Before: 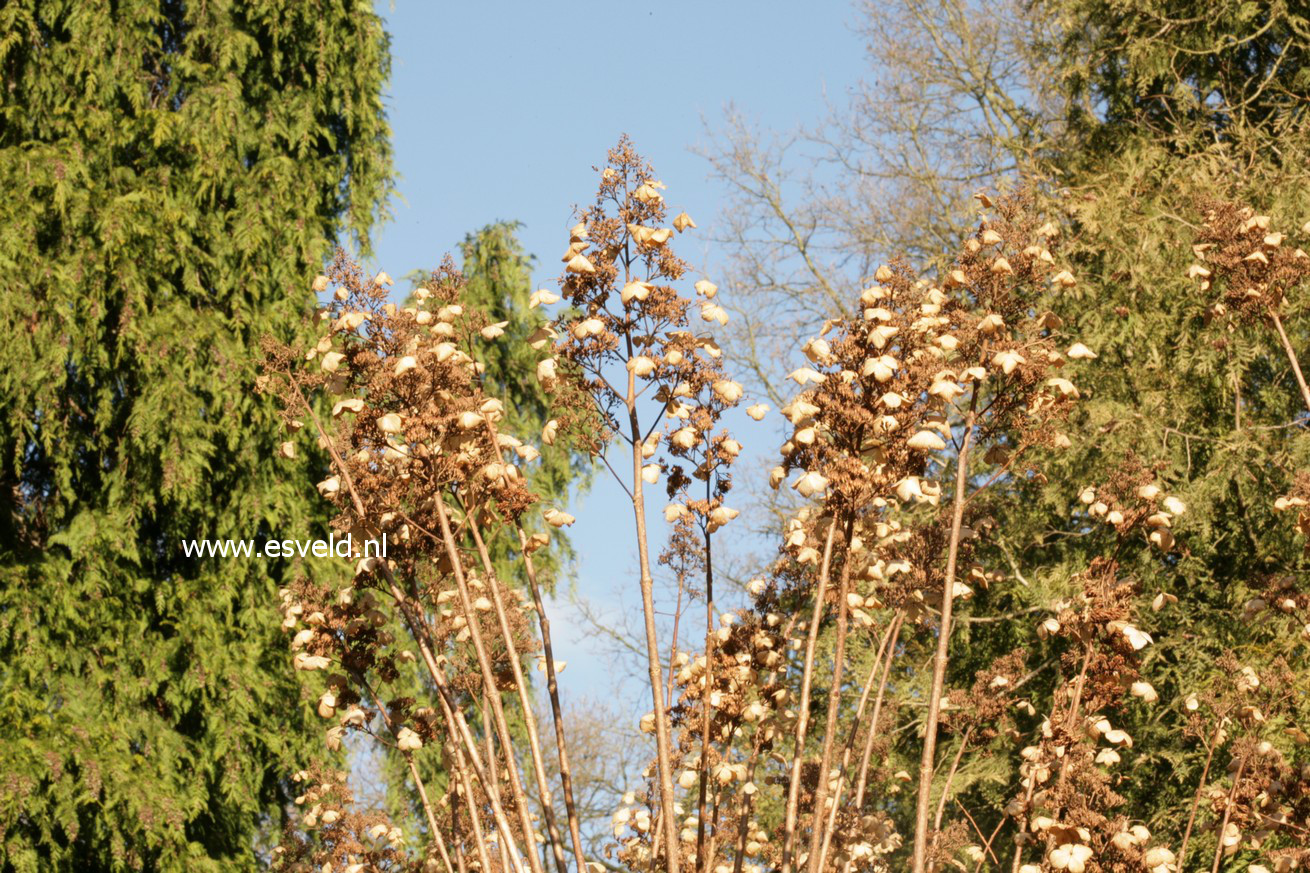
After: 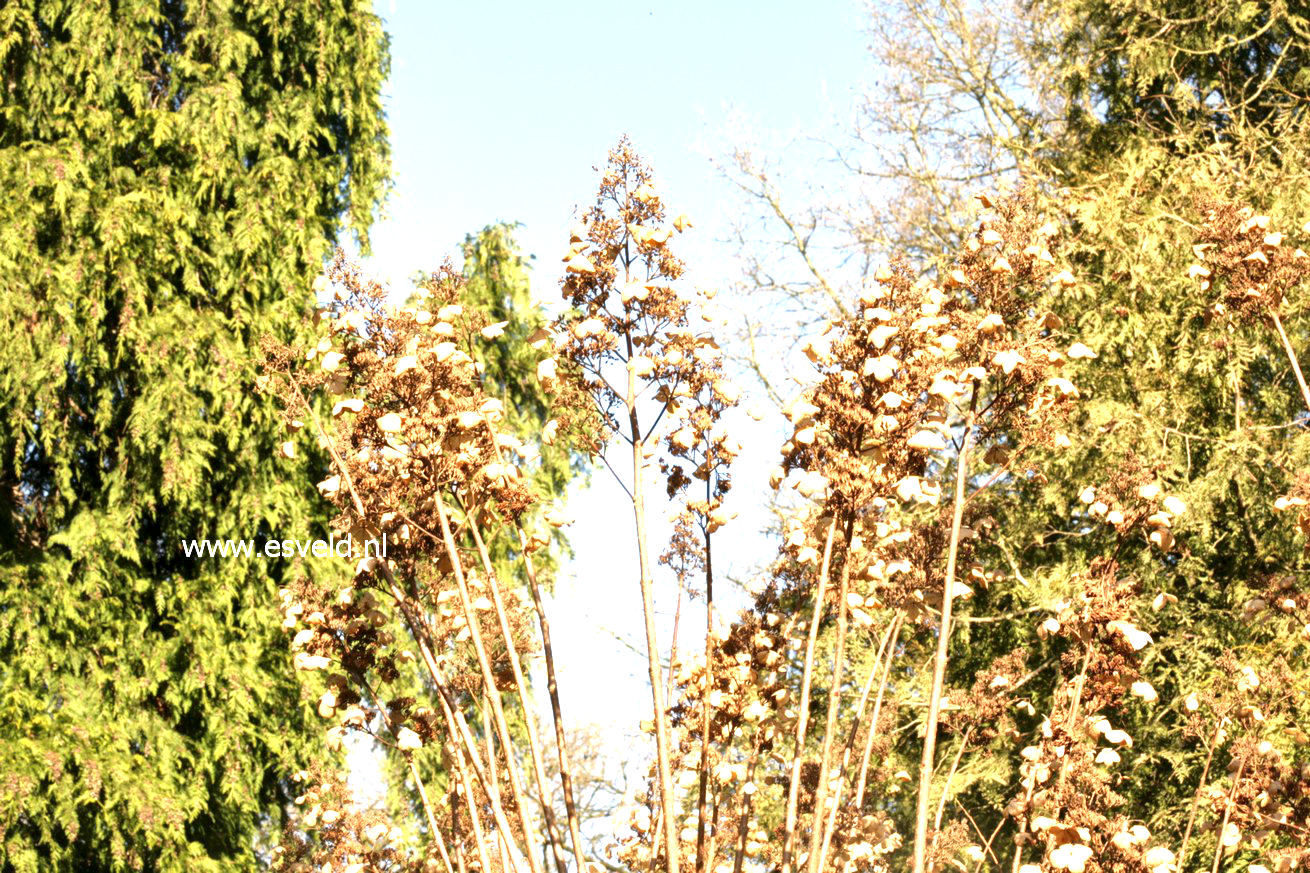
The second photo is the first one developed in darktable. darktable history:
exposure: black level correction 0, exposure 1.1 EV, compensate exposure bias true, compensate highlight preservation false
local contrast: mode bilateral grid, contrast 25, coarseness 60, detail 151%, midtone range 0.2
